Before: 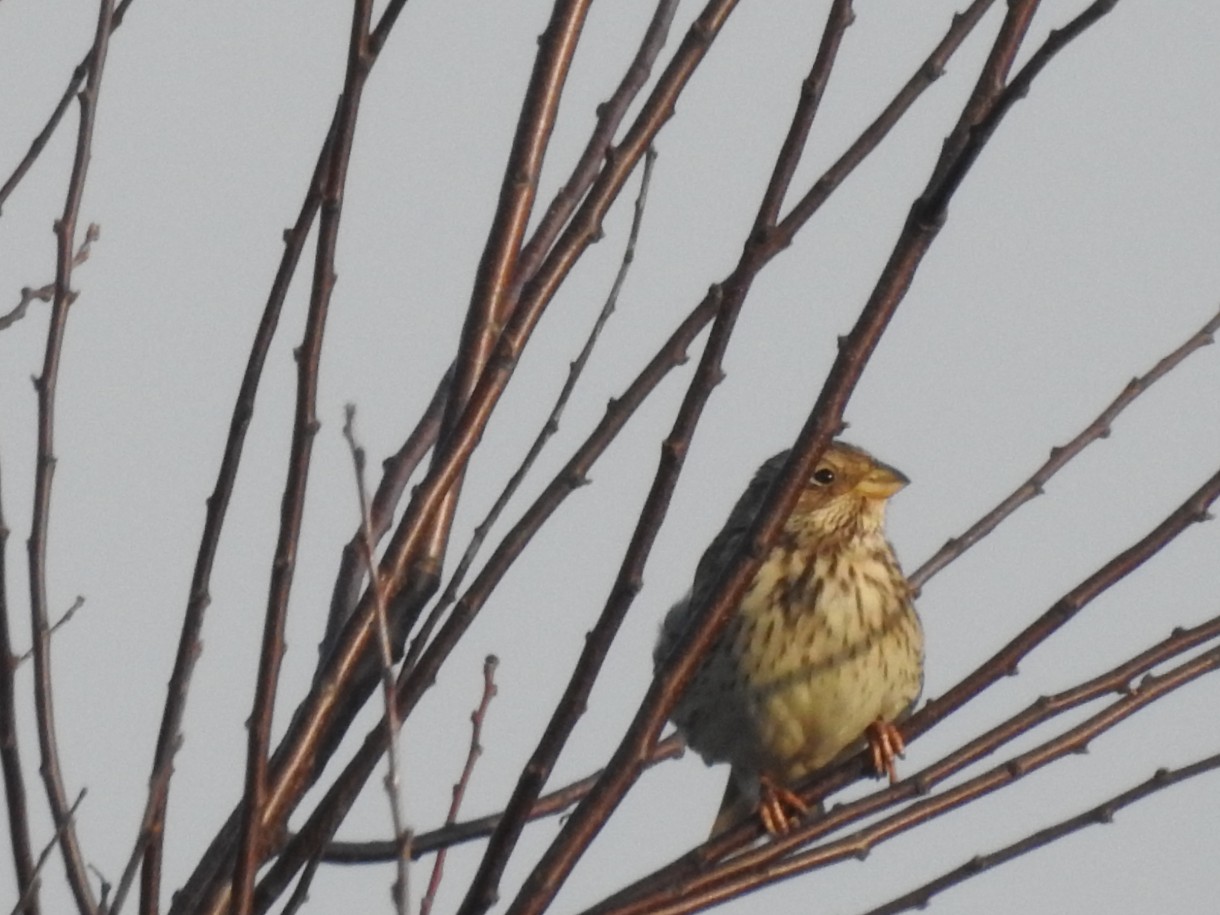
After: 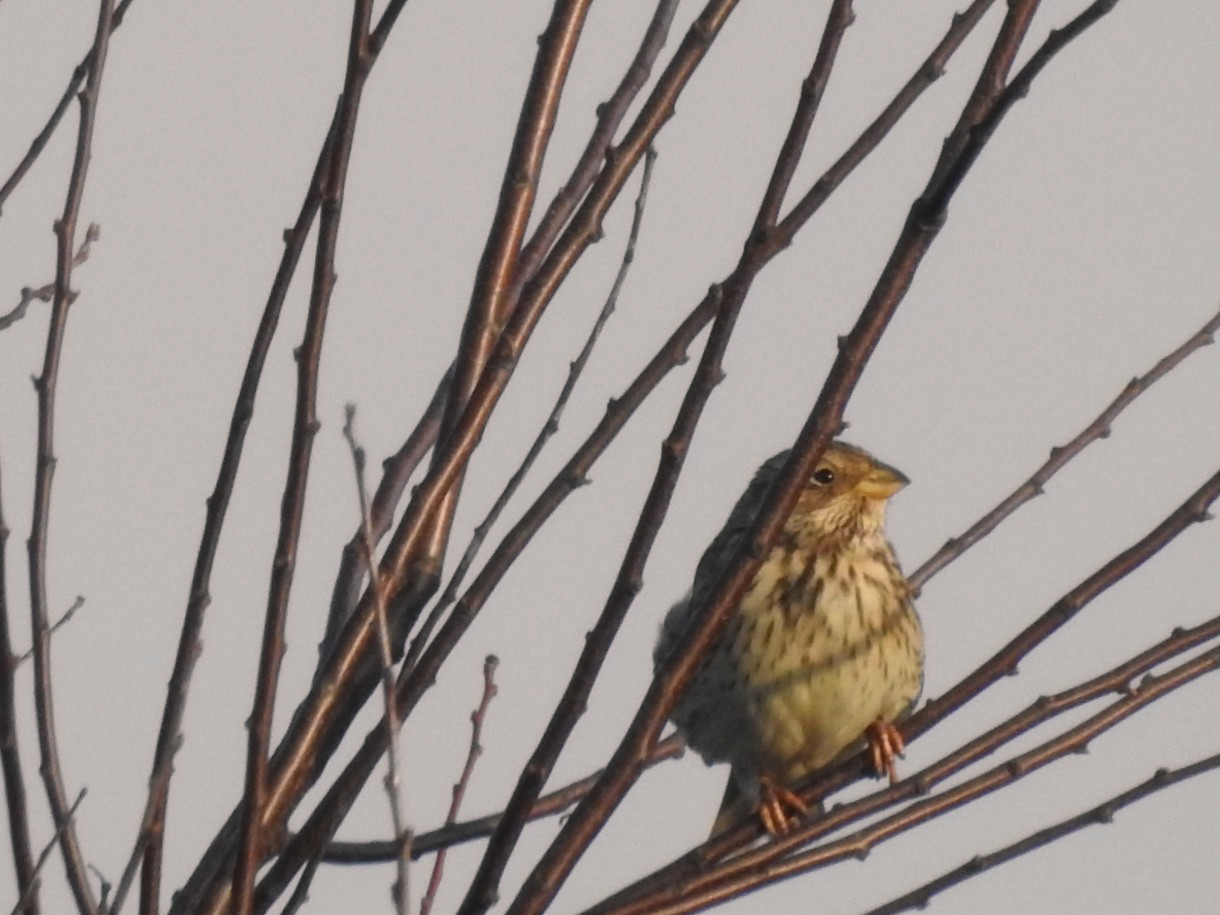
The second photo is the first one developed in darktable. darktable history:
color balance rgb: highlights gain › chroma 1.405%, highlights gain › hue 50.38°, perceptual saturation grading › global saturation 0.611%
